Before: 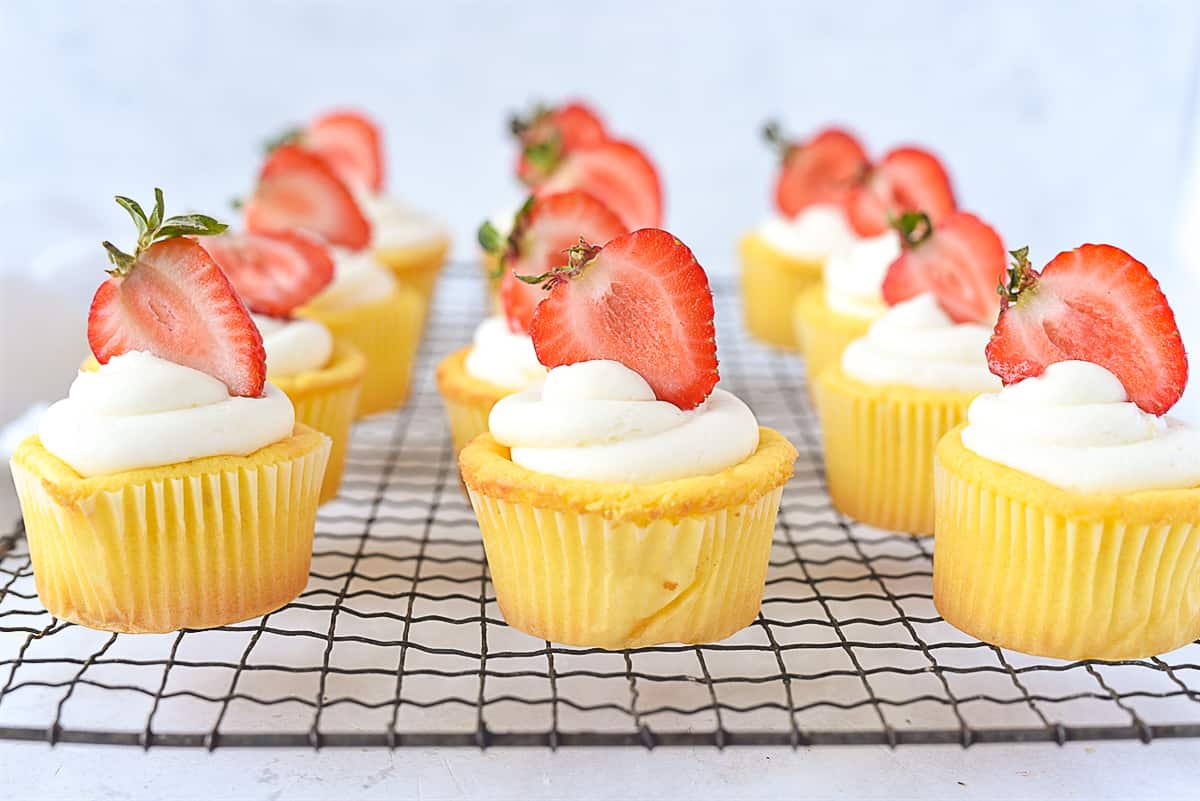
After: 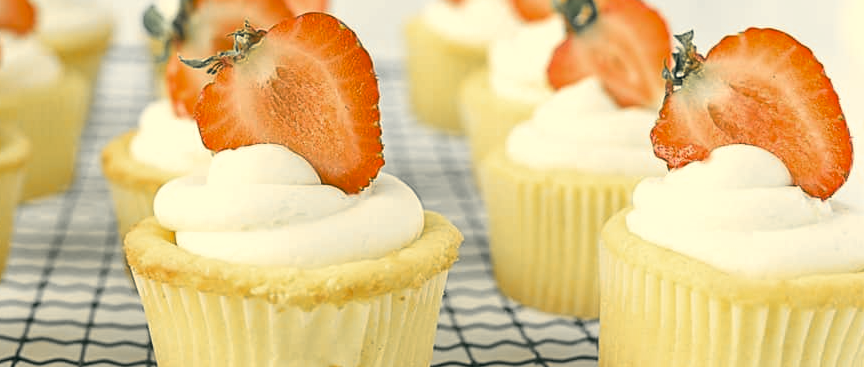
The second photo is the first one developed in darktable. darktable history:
crop and rotate: left 27.938%, top 27.046%, bottom 27.046%
color correction: highlights a* 1.83, highlights b* 34.02, shadows a* -36.68, shadows b* -5.48
color zones: curves: ch1 [(0, 0.638) (0.193, 0.442) (0.286, 0.15) (0.429, 0.14) (0.571, 0.142) (0.714, 0.154) (0.857, 0.175) (1, 0.638)]
